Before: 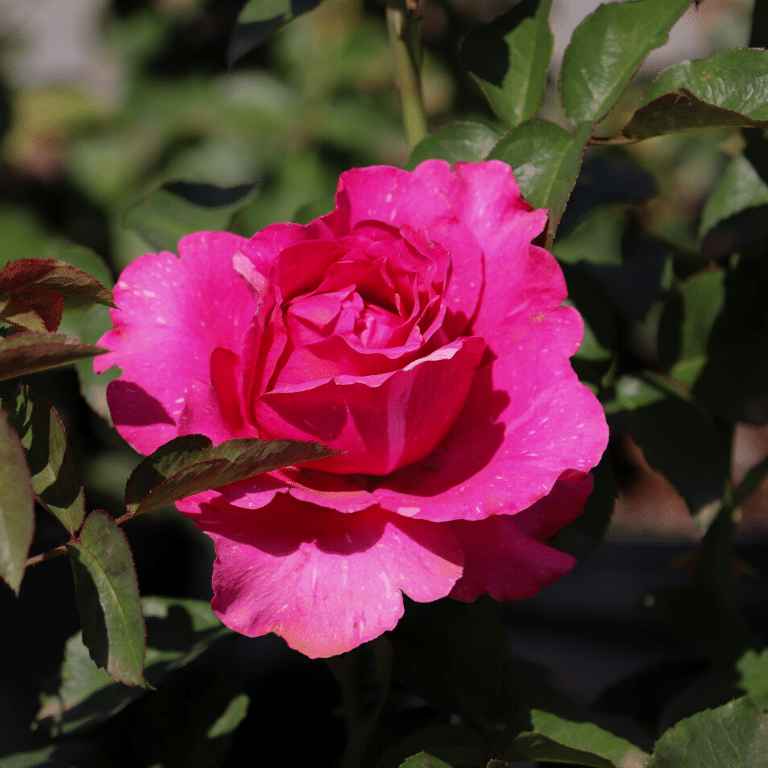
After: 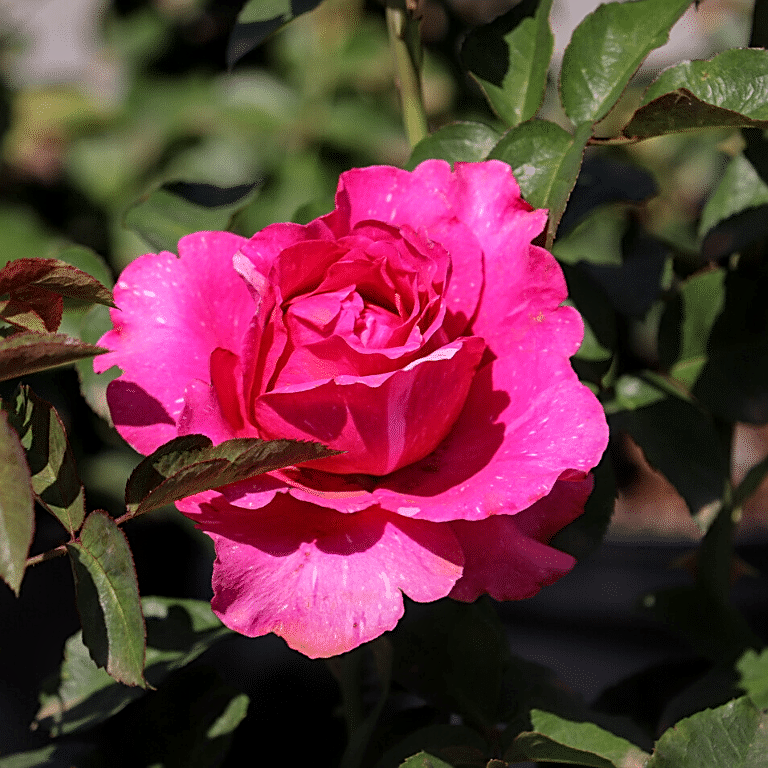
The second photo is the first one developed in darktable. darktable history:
sharpen: on, module defaults
exposure: black level correction 0, exposure 0.3 EV, compensate highlight preservation false
local contrast: on, module defaults
